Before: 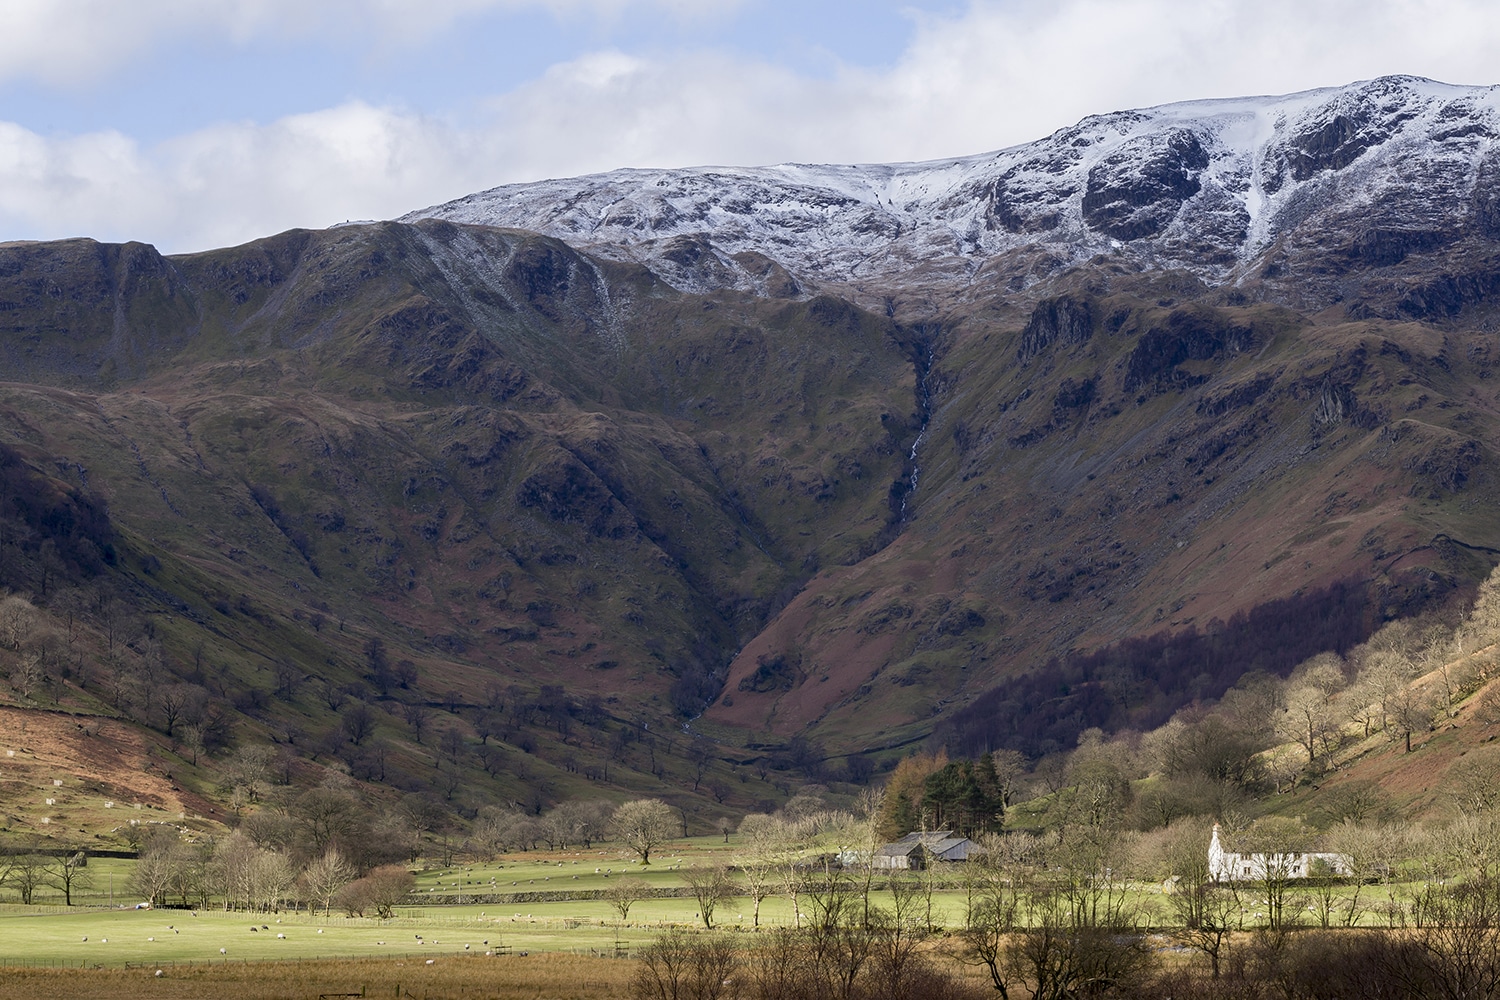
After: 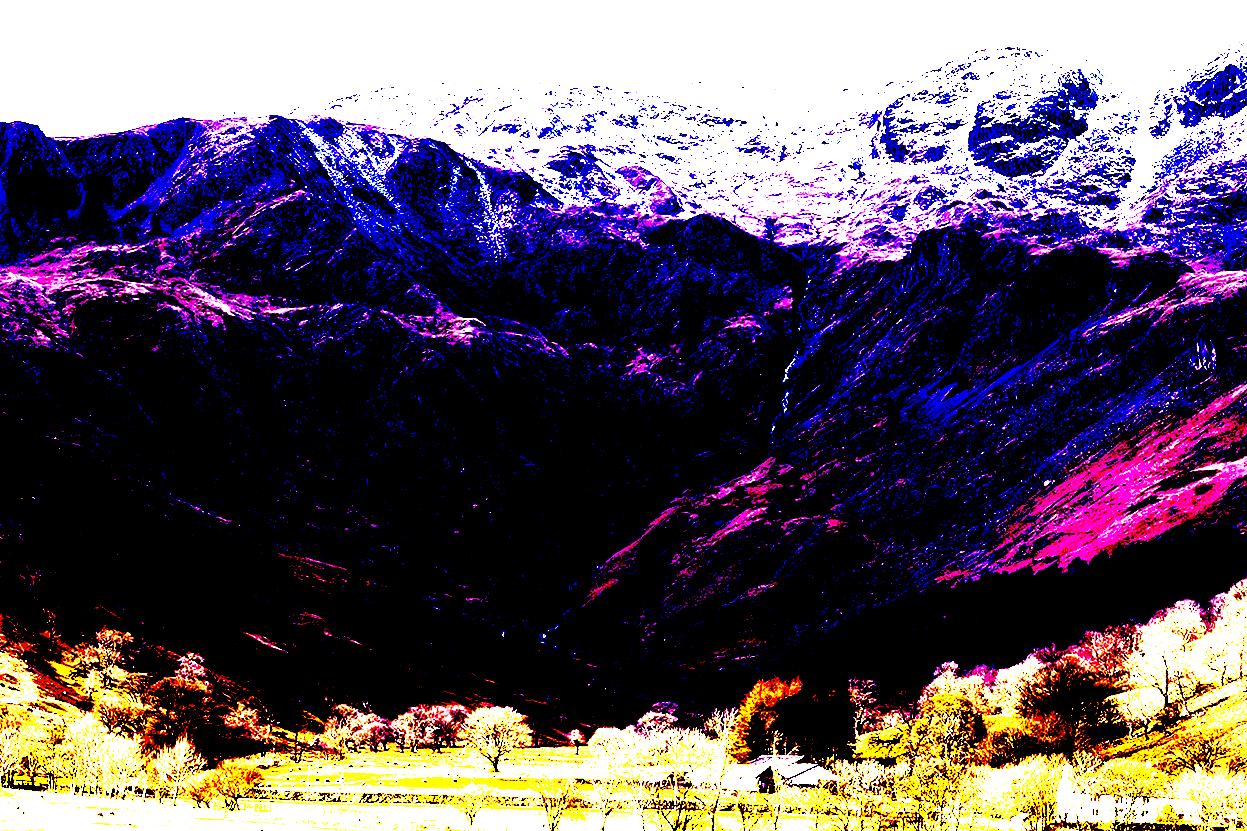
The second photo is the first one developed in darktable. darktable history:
color balance rgb: perceptual saturation grading › global saturation 20%, global vibrance 20%
crop and rotate: angle -3.27°, left 5.211%, top 5.211%, right 4.607%, bottom 4.607%
tone equalizer: -7 EV 0.15 EV, -6 EV 0.6 EV, -5 EV 1.15 EV, -4 EV 1.33 EV, -3 EV 1.15 EV, -2 EV 0.6 EV, -1 EV 0.15 EV, mask exposure compensation -0.5 EV
white balance: red 1.066, blue 1.119
exposure: black level correction 0.1, exposure 3 EV, compensate highlight preservation false
